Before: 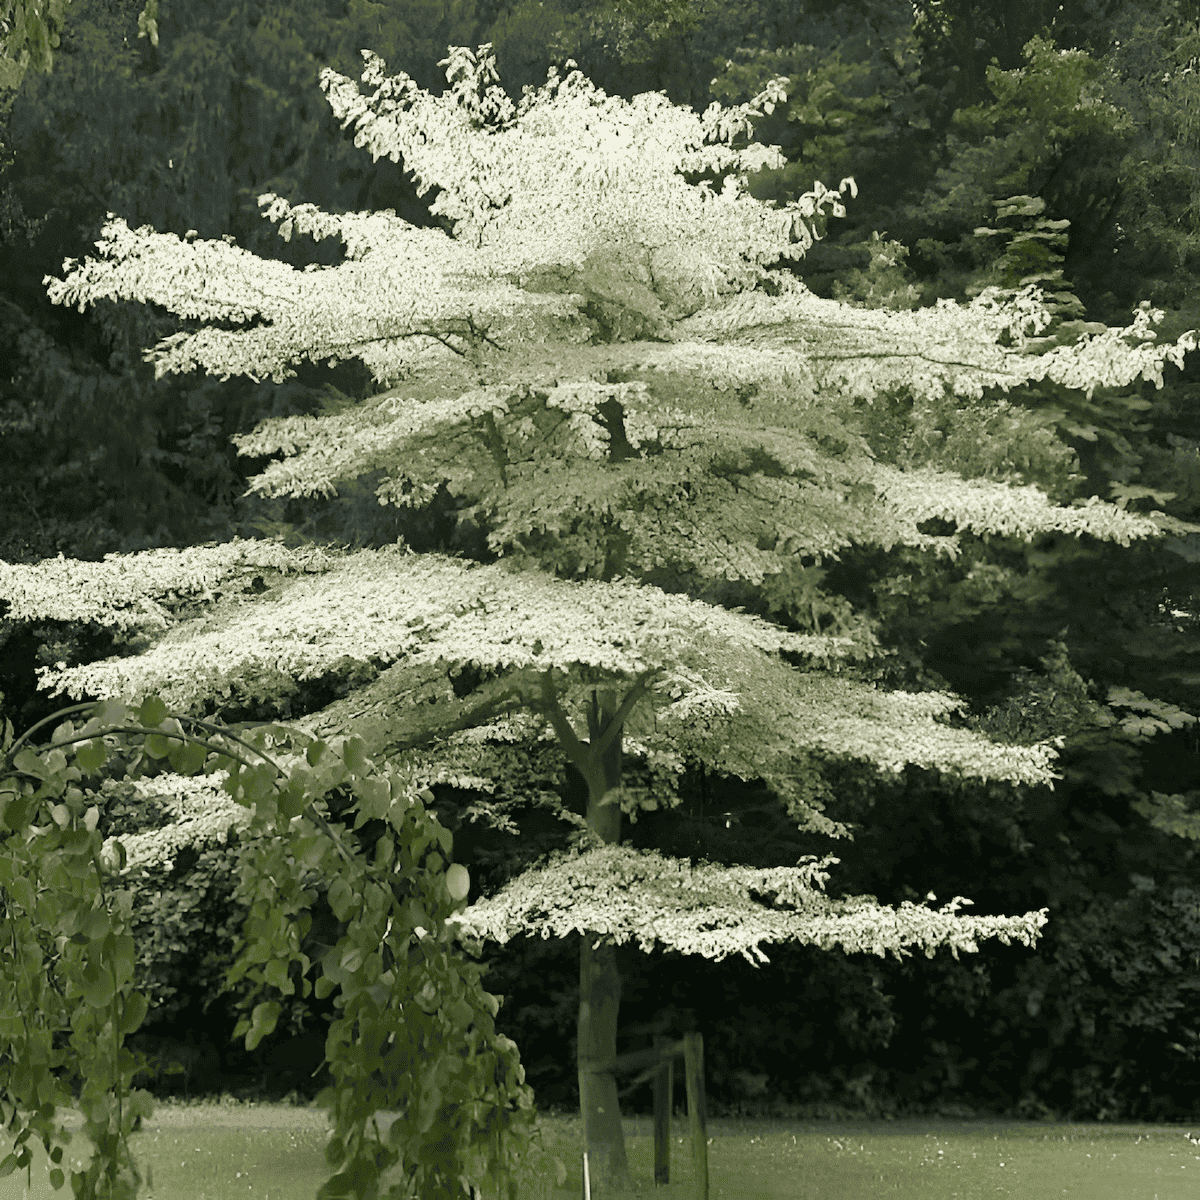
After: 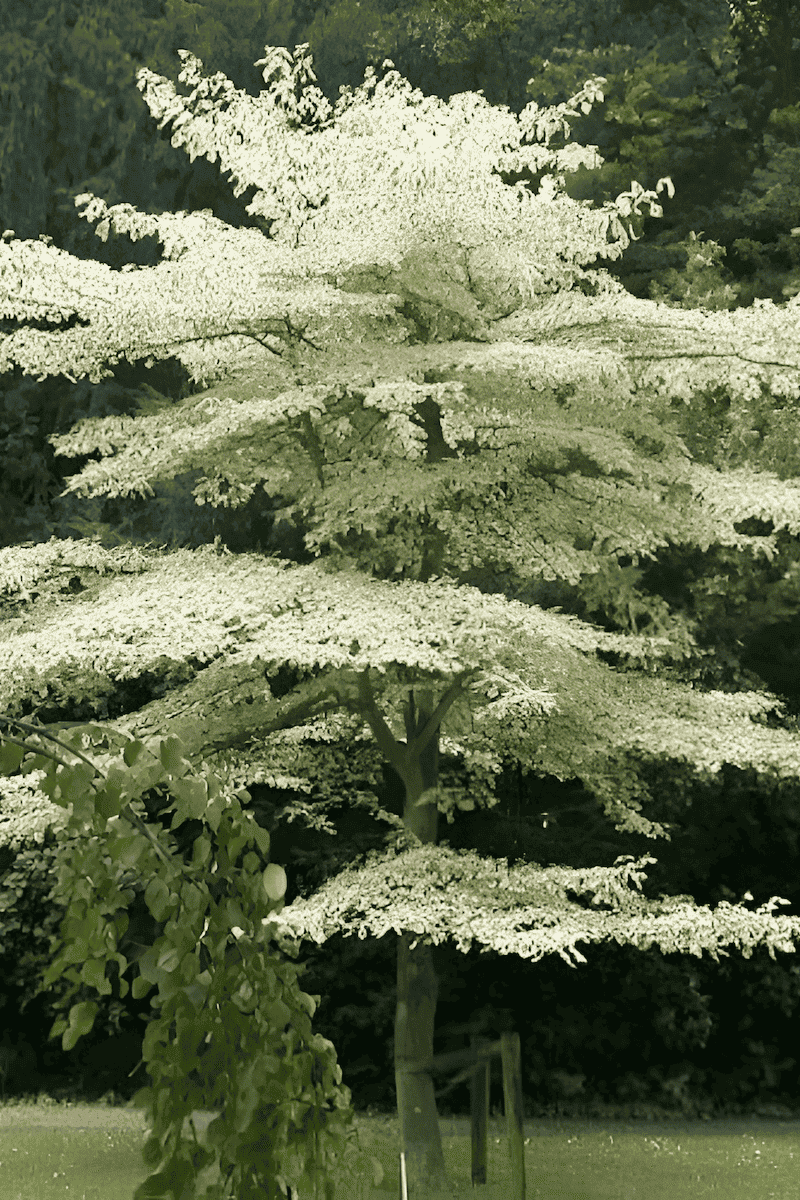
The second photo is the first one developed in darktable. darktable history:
velvia: on, module defaults
crop and rotate: left 15.275%, right 17.982%
